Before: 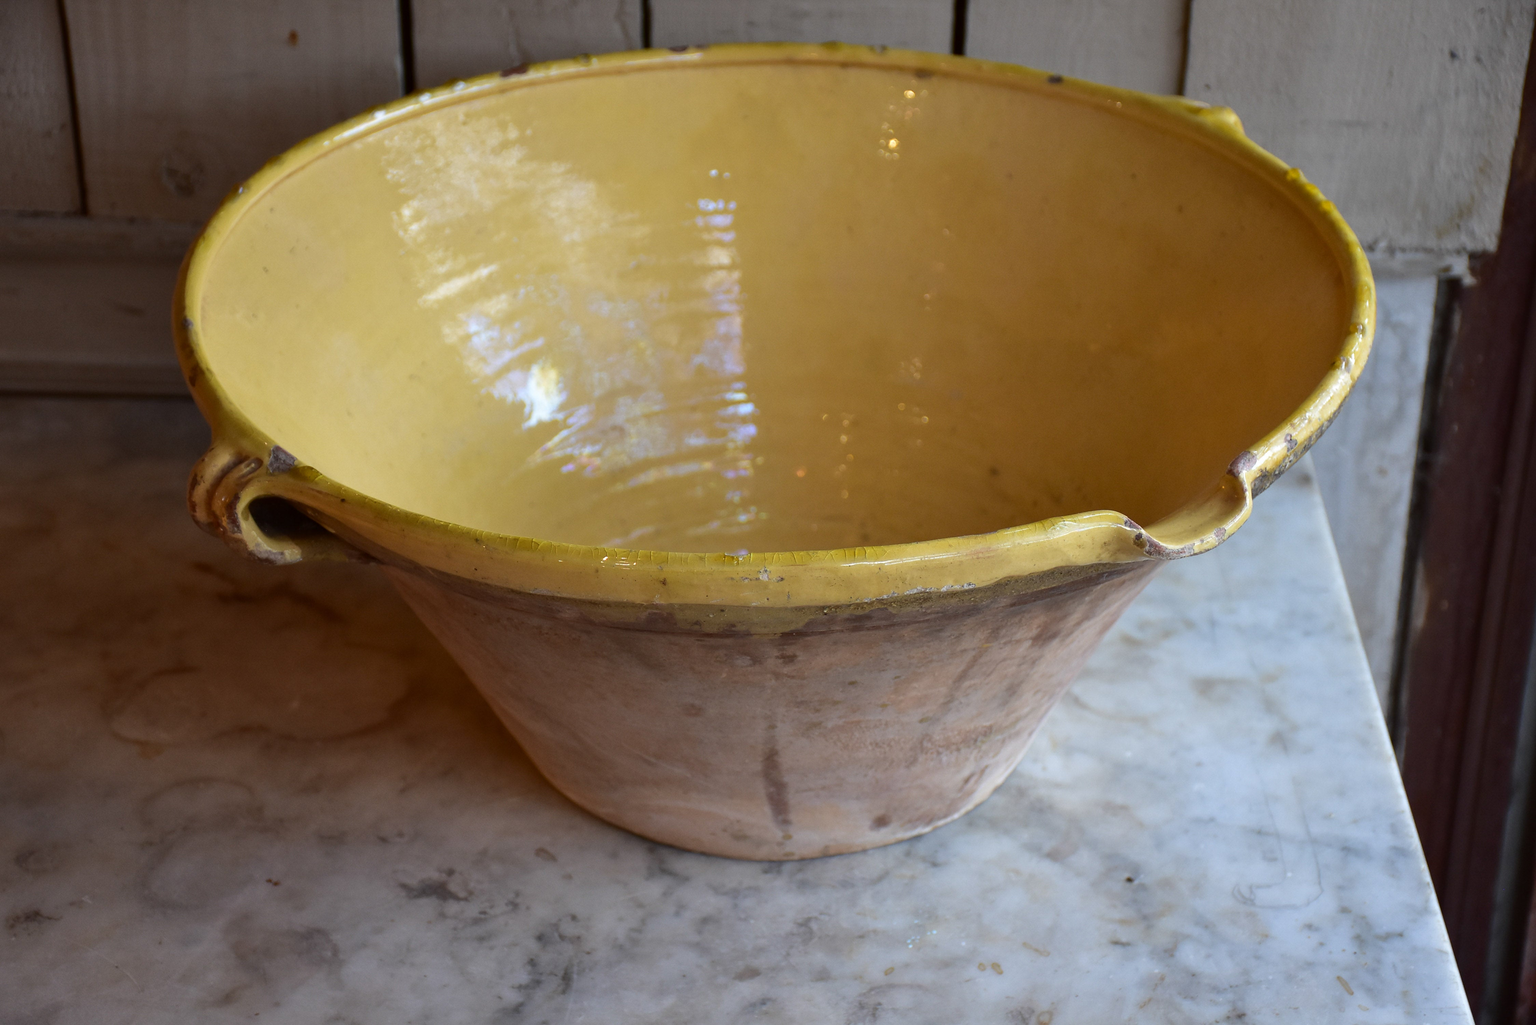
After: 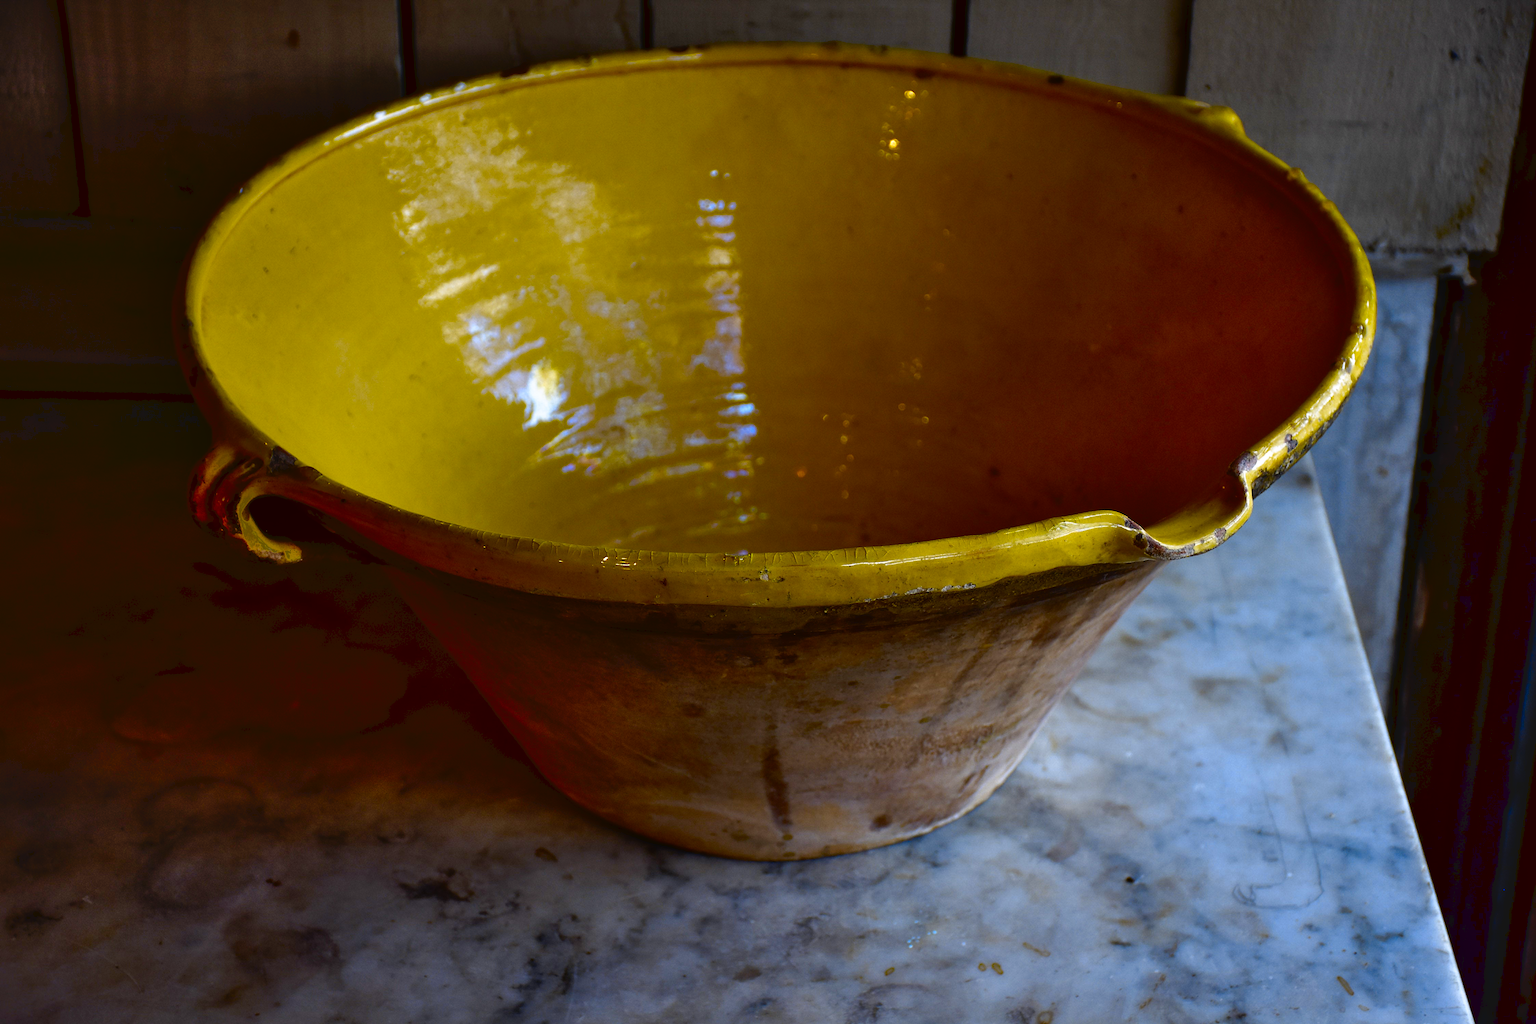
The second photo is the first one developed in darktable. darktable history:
tone curve: curves: ch0 [(0, 0) (0.003, 0.022) (0.011, 0.025) (0.025, 0.025) (0.044, 0.029) (0.069, 0.042) (0.1, 0.068) (0.136, 0.118) (0.177, 0.176) (0.224, 0.233) (0.277, 0.299) (0.335, 0.371) (0.399, 0.448) (0.468, 0.526) (0.543, 0.605) (0.623, 0.684) (0.709, 0.775) (0.801, 0.869) (0.898, 0.957) (1, 1)], preserve colors none
shadows and highlights: shadows 62.66, white point adjustment 0.37, highlights -34.44, compress 83.82%
contrast brightness saturation: brightness -0.52
color contrast: green-magenta contrast 1.12, blue-yellow contrast 1.95, unbound 0
